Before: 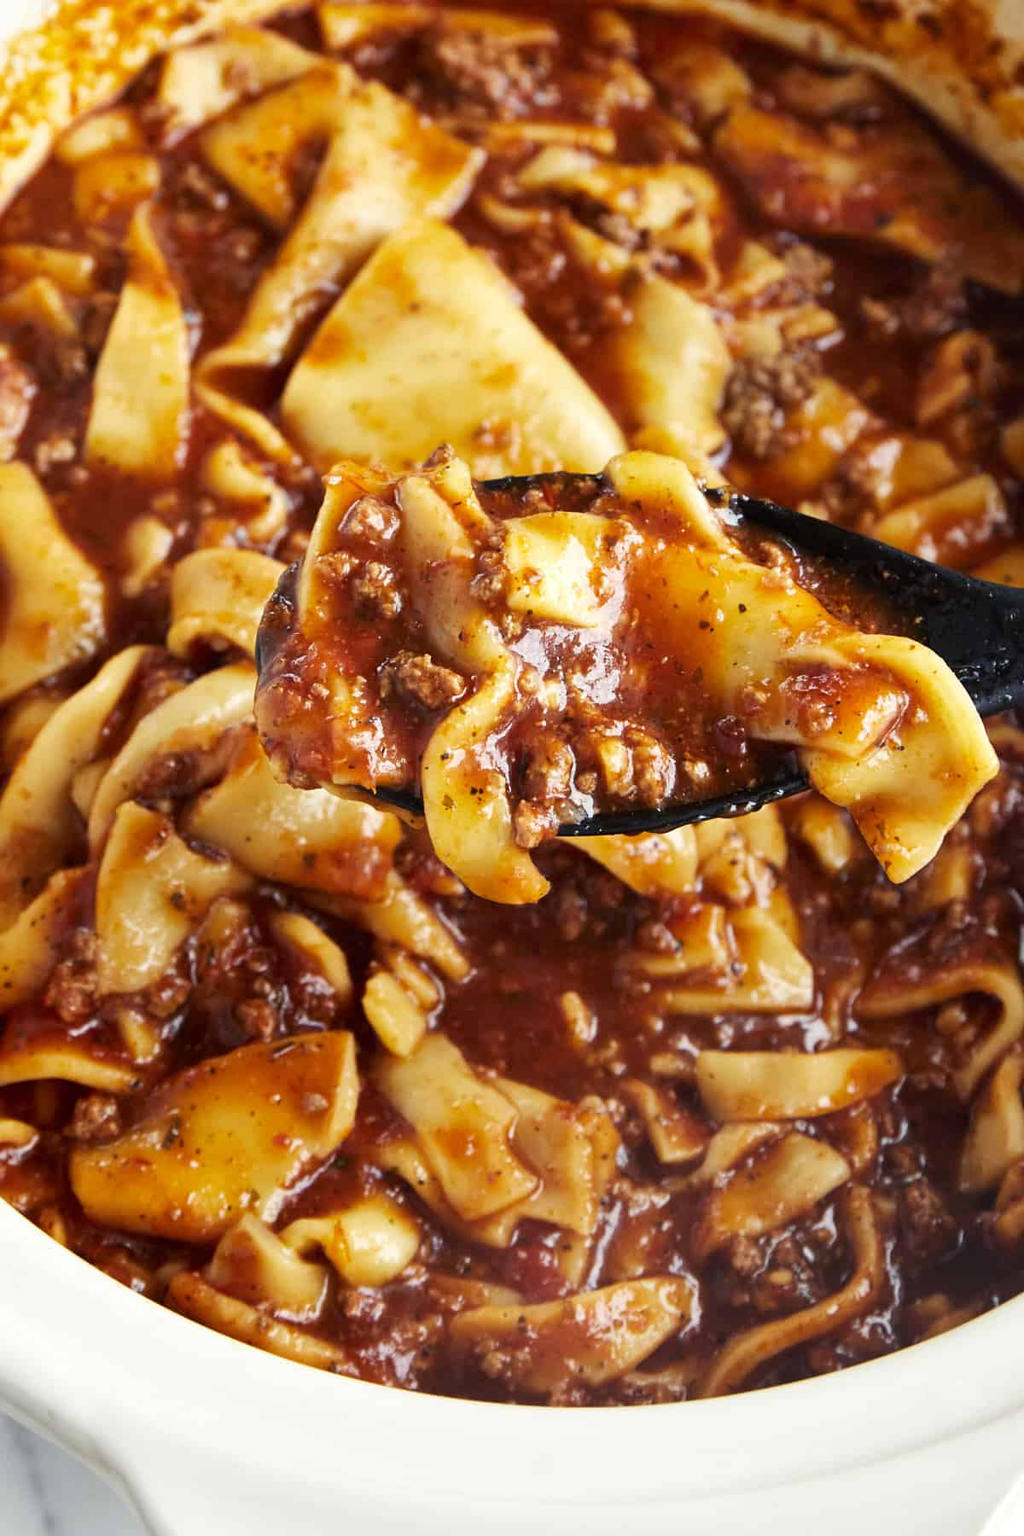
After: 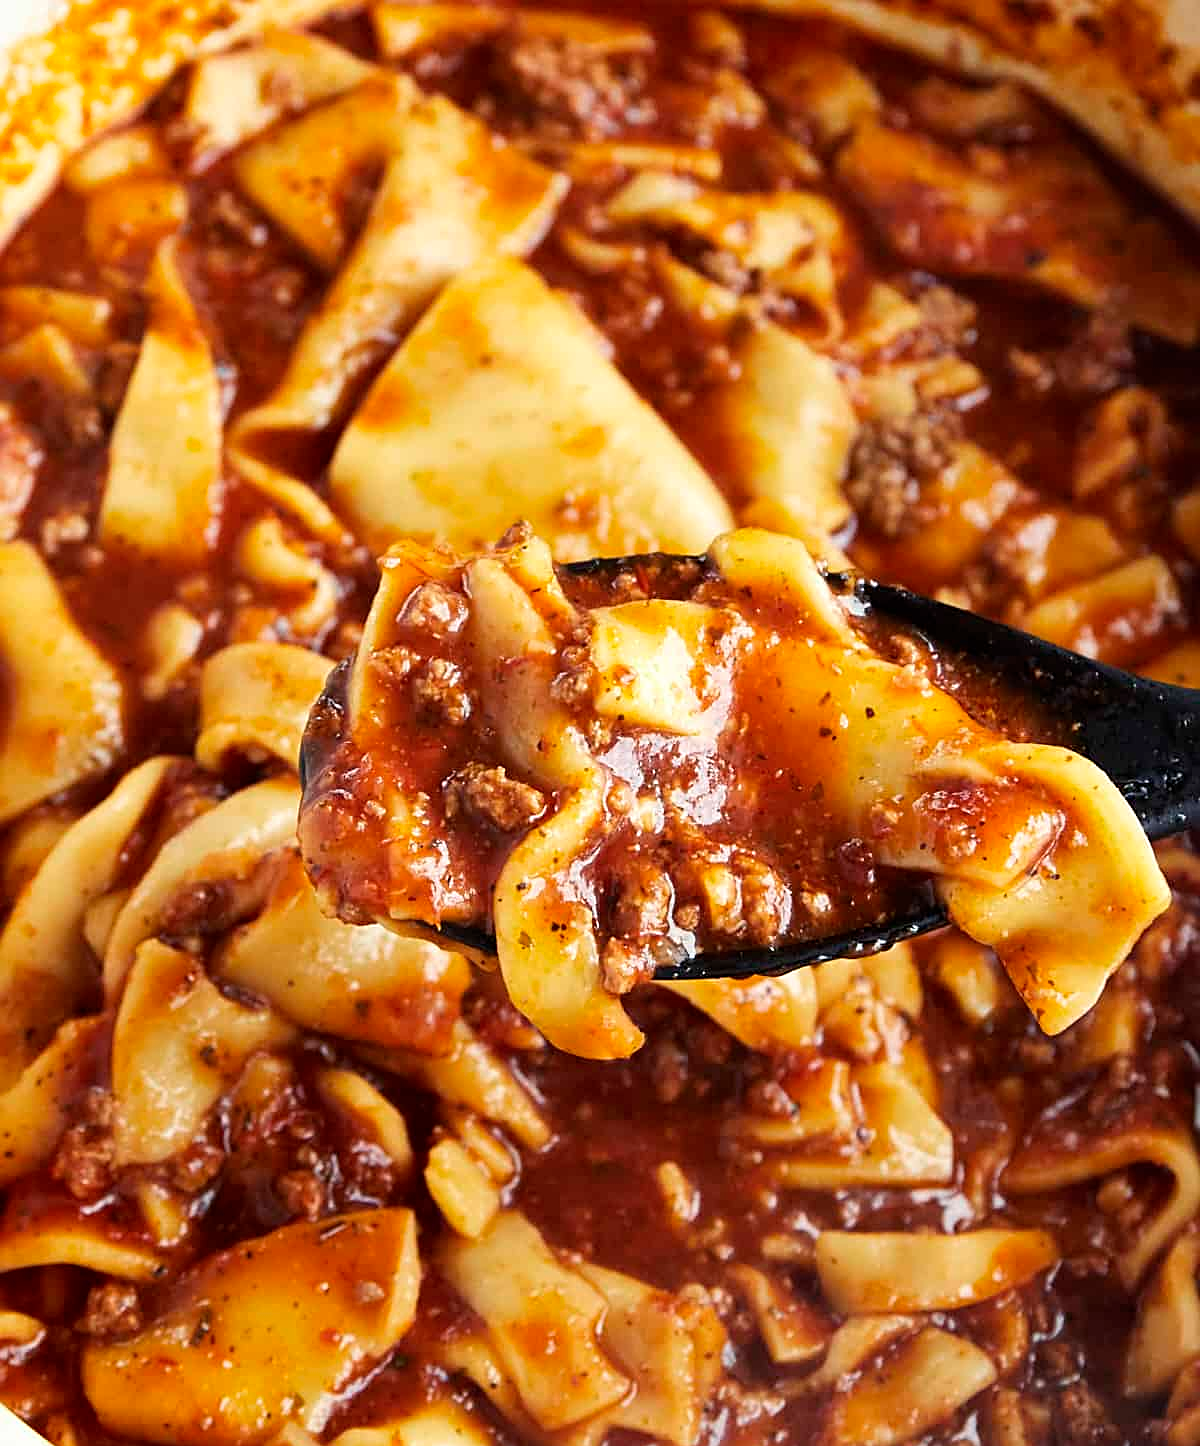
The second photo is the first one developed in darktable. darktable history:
sharpen: on, module defaults
crop: bottom 19.665%
